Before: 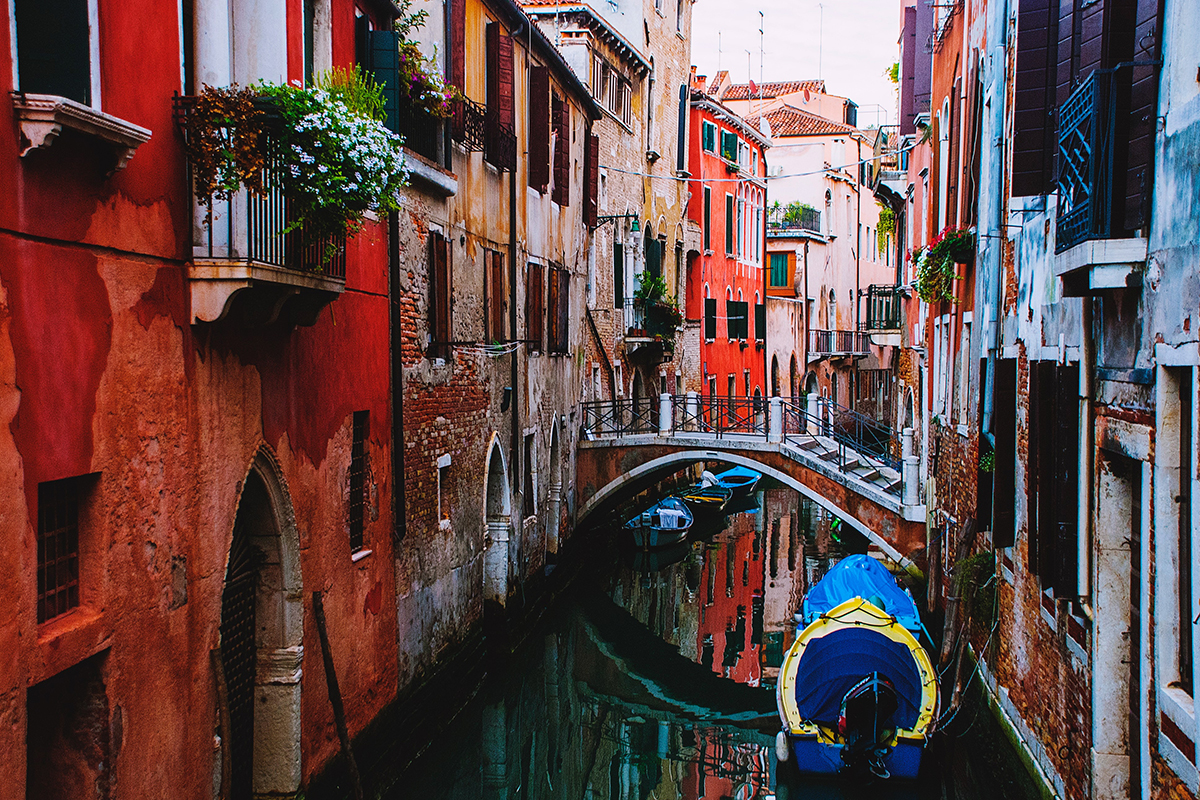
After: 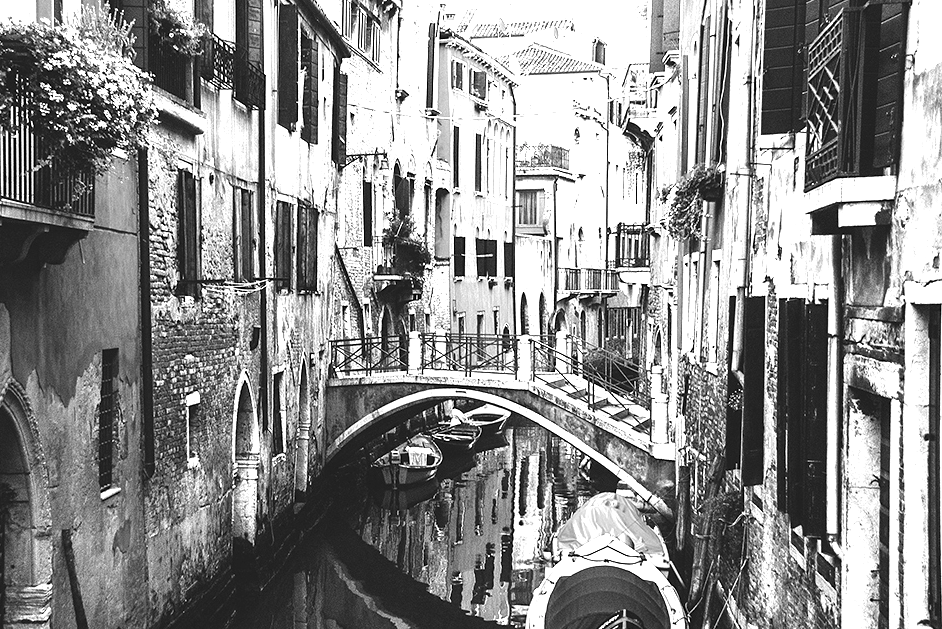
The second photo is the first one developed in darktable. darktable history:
color zones: curves: ch1 [(0, -0.014) (0.143, -0.013) (0.286, -0.013) (0.429, -0.016) (0.571, -0.019) (0.714, -0.015) (0.857, 0.002) (1, -0.014)]
exposure: black level correction 0.001, exposure 1.829 EV, compensate exposure bias true, compensate highlight preservation false
crop and rotate: left 20.984%, top 7.834%, right 0.481%, bottom 13.482%
